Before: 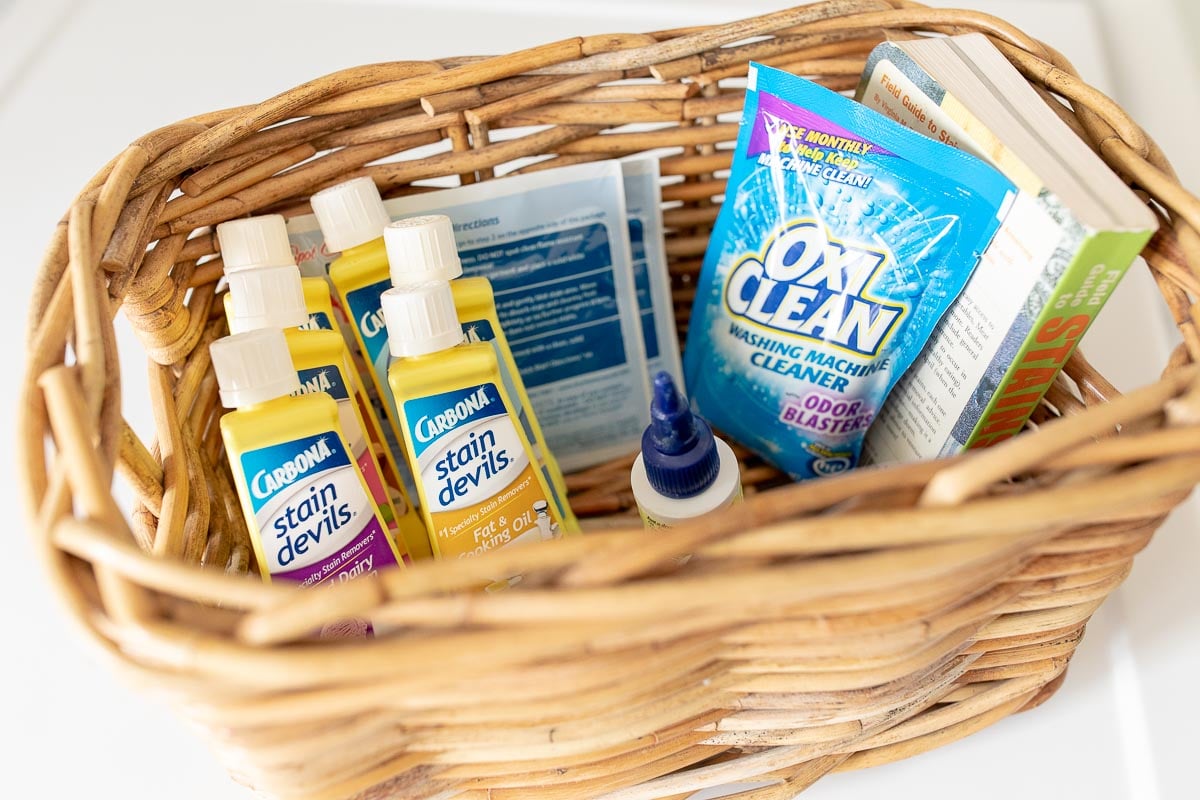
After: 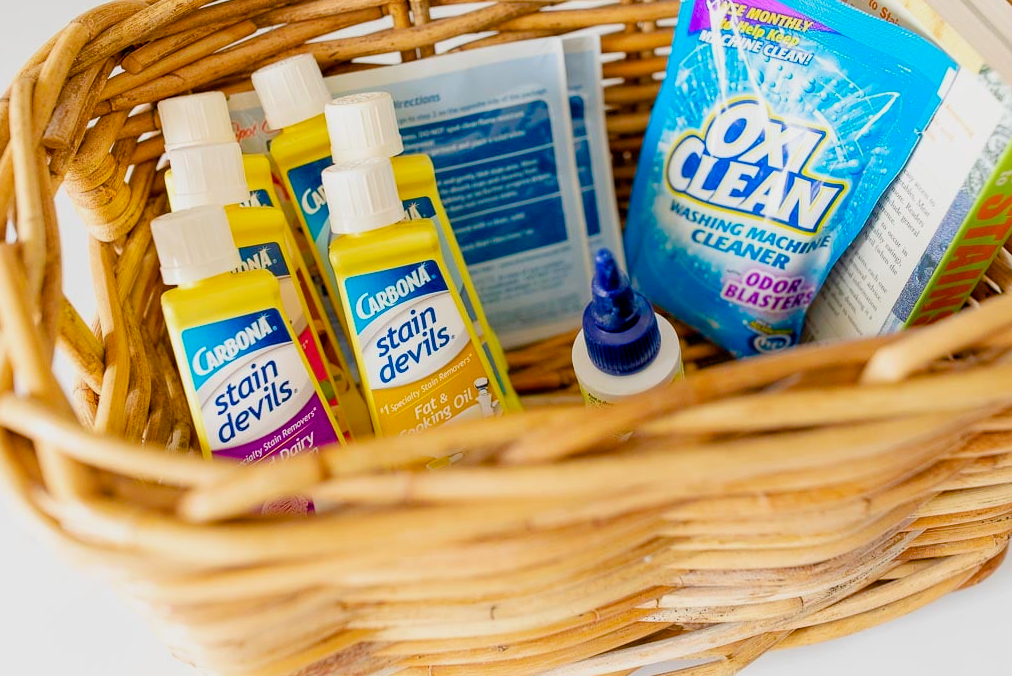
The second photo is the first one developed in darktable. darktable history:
color balance rgb: perceptual saturation grading › global saturation 45.242%, perceptual saturation grading › highlights -25.78%, perceptual saturation grading › shadows 49.343%, contrast -10.188%
crop and rotate: left 4.976%, top 15.436%, right 10.655%
